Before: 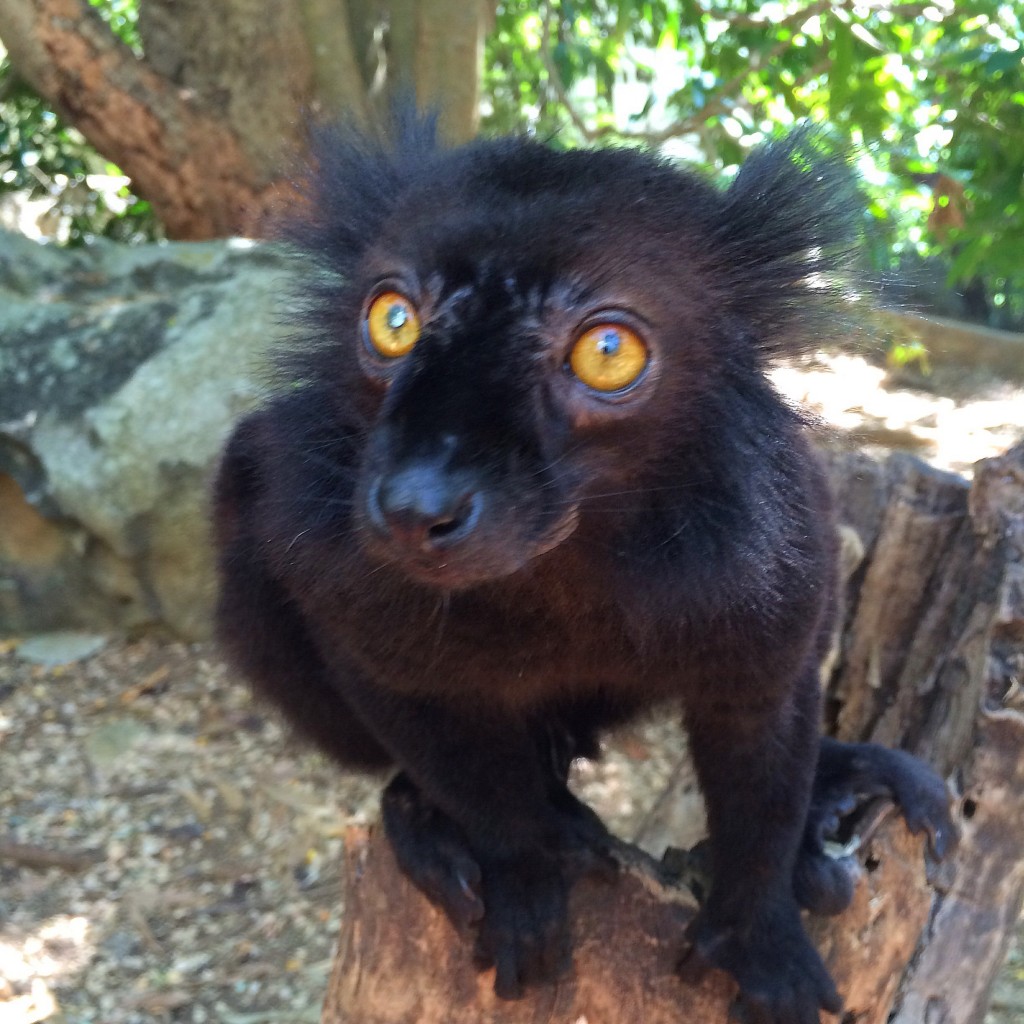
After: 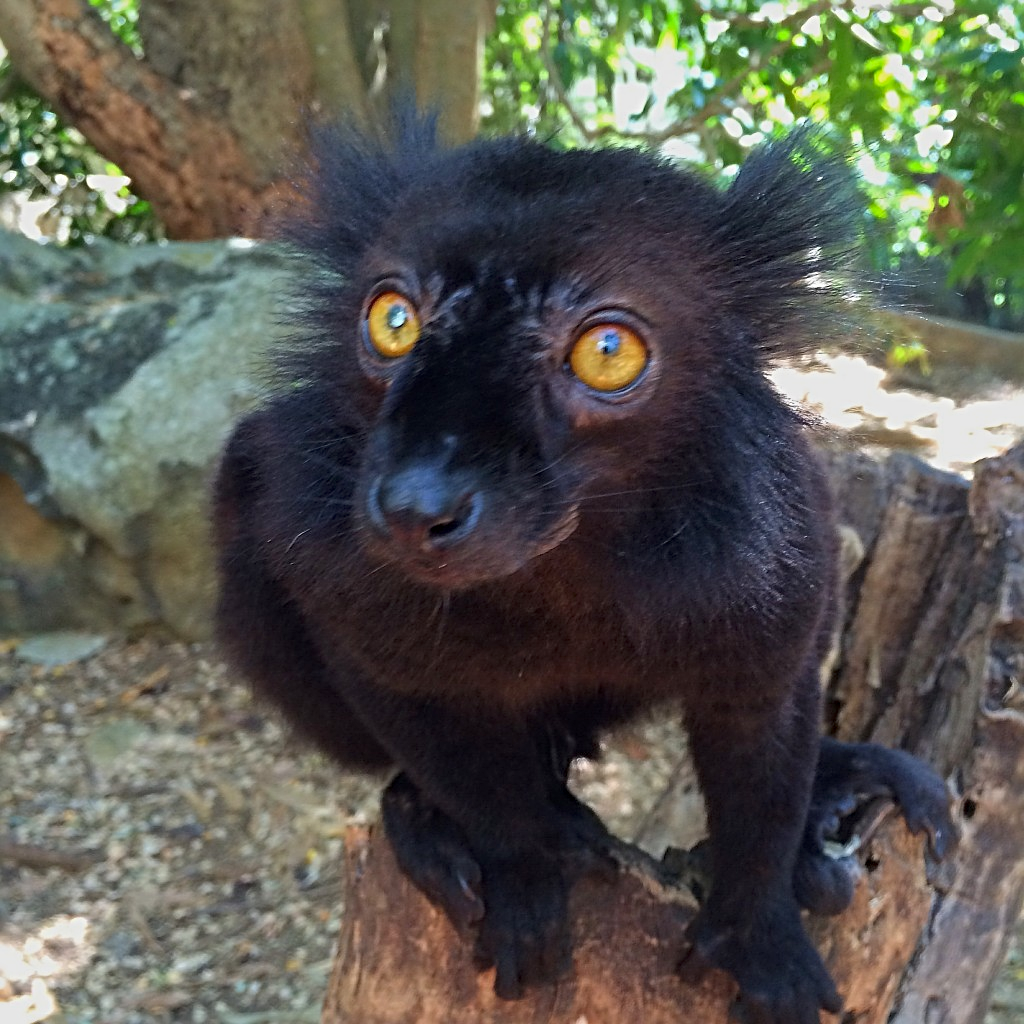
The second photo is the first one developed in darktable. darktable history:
shadows and highlights: radius 120.24, shadows 21.93, white point adjustment -9.58, highlights -14.28, soften with gaussian
exposure: black level correction 0.001, exposure 0.017 EV, compensate highlight preservation false
sharpen: radius 3.96
